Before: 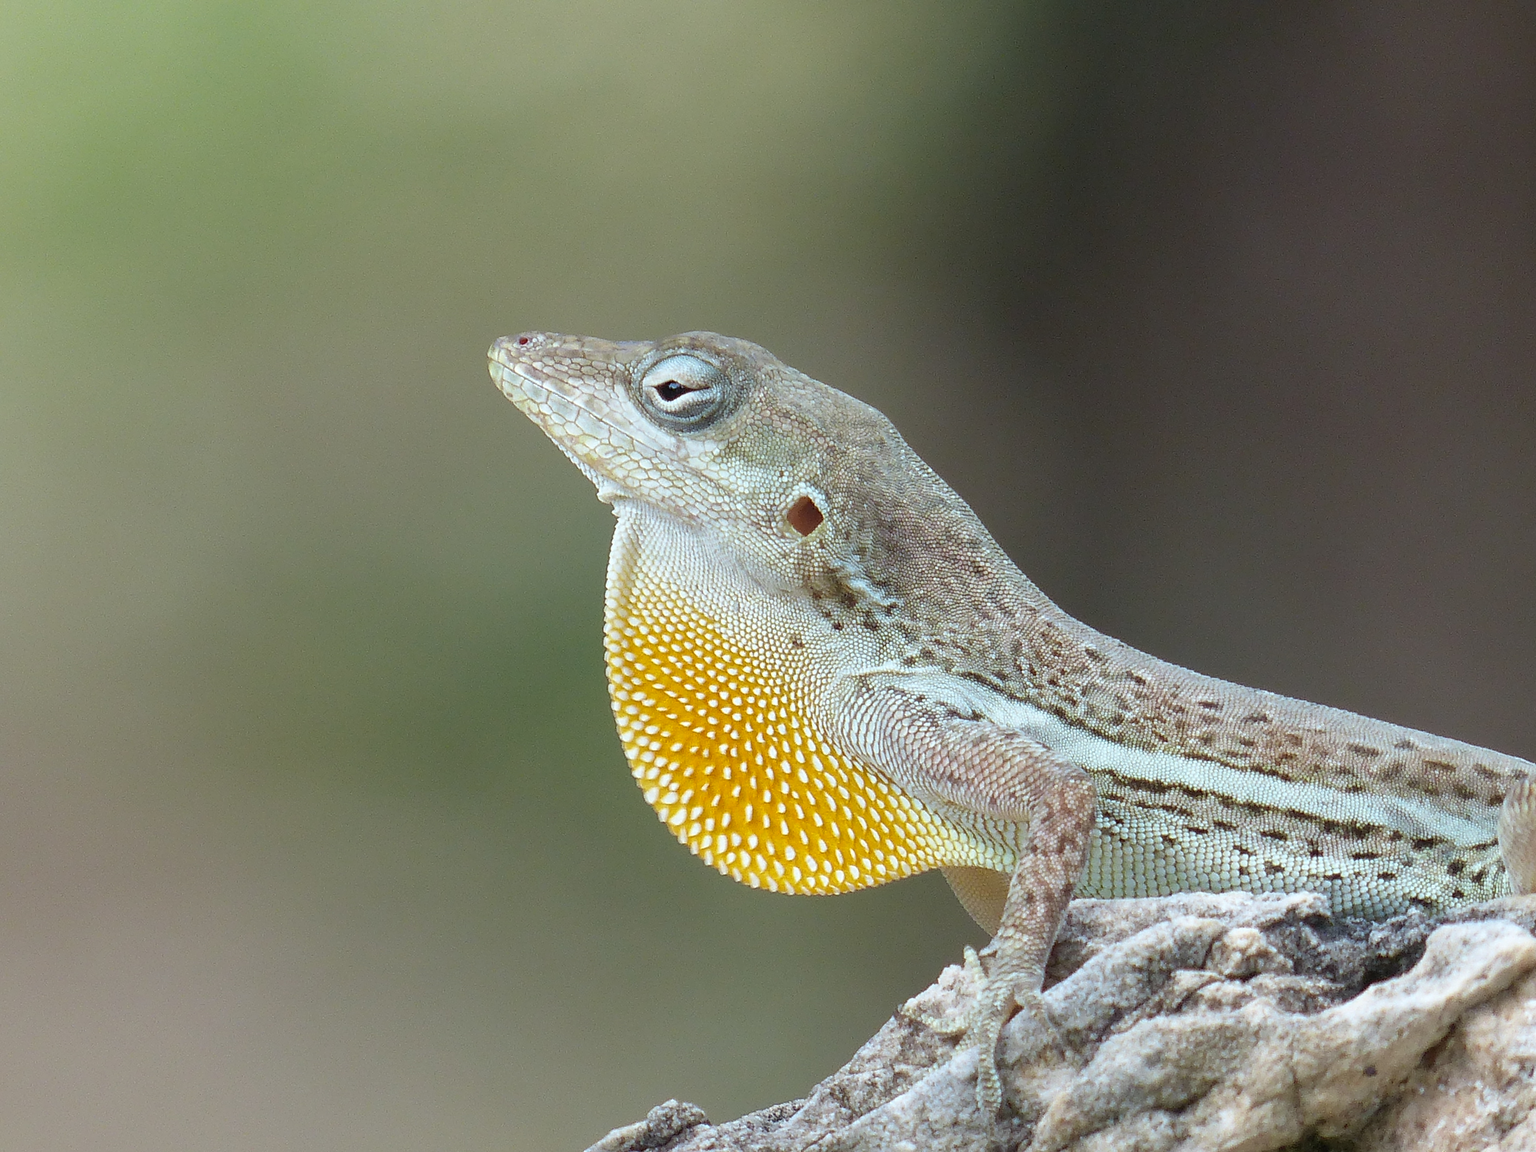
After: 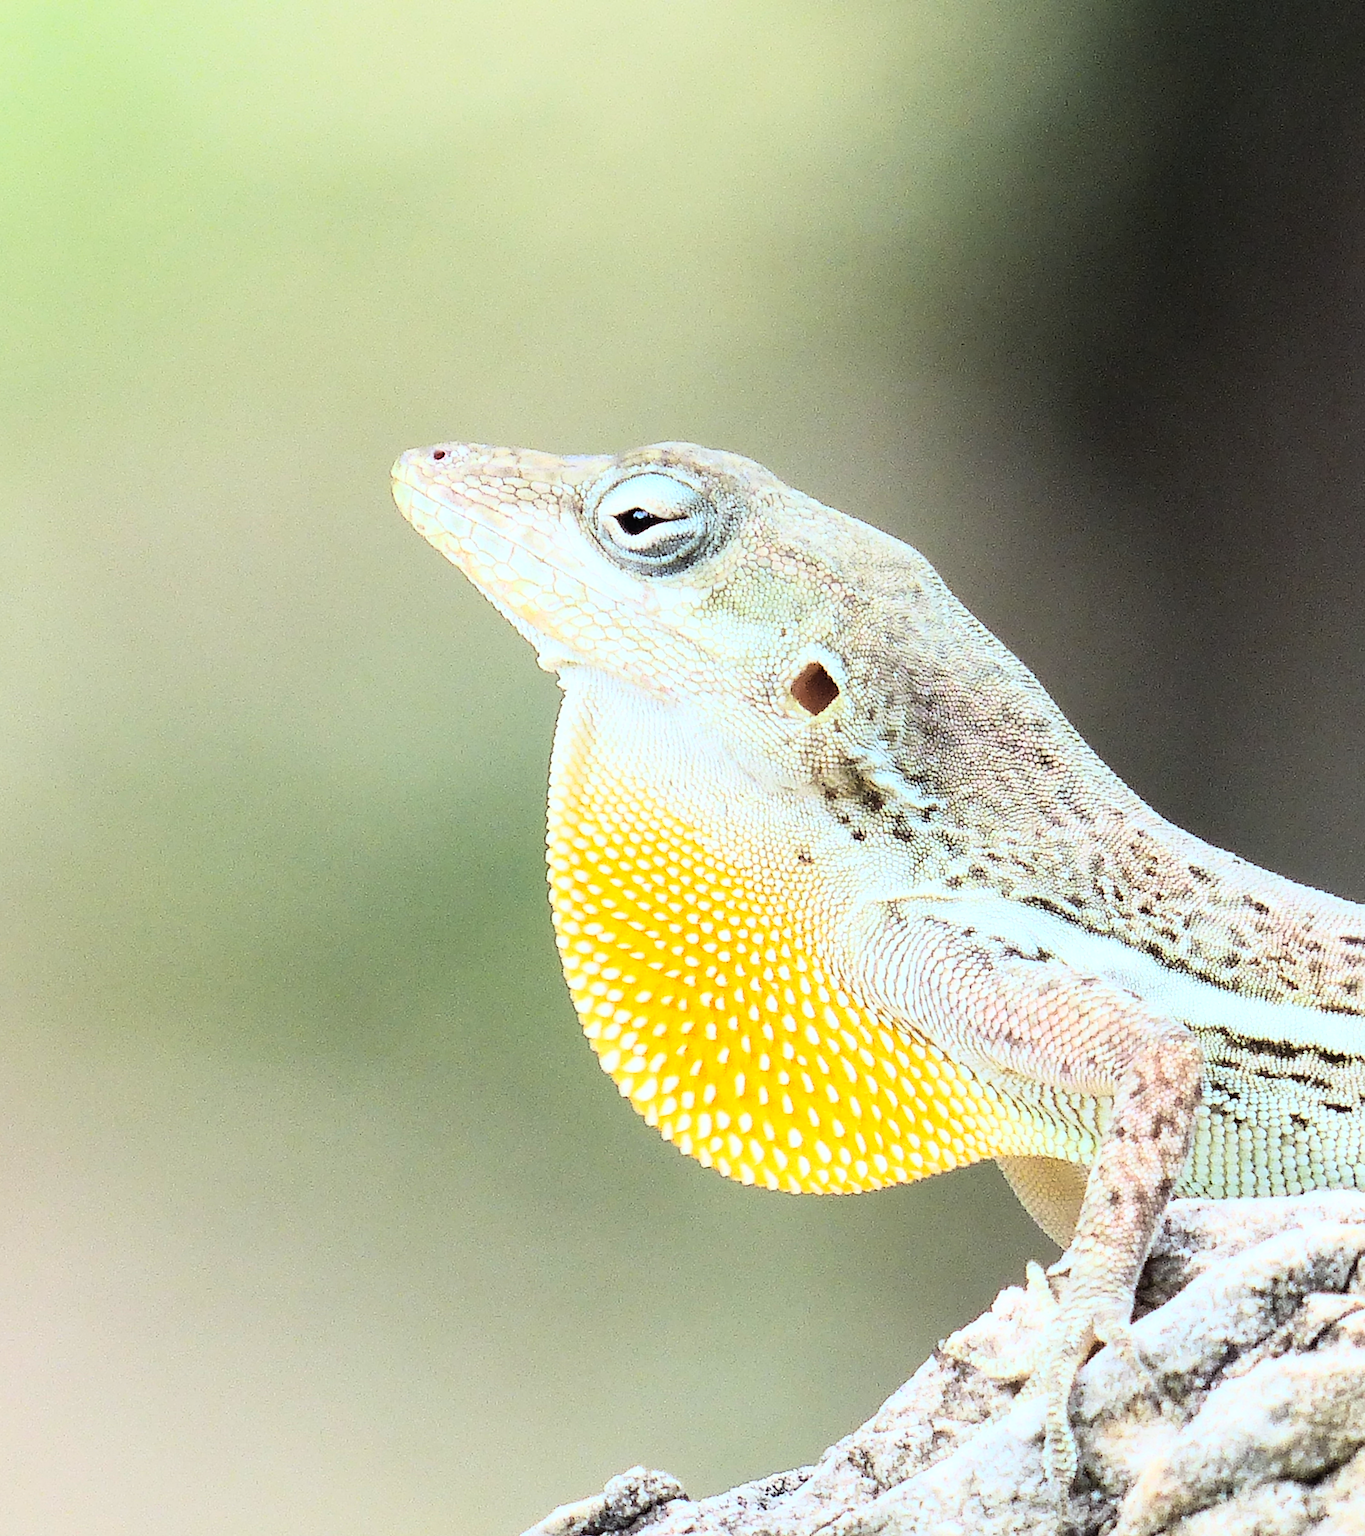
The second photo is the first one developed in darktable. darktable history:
crop and rotate: left 12.673%, right 20.66%
rgb curve: curves: ch0 [(0, 0) (0.21, 0.15) (0.24, 0.21) (0.5, 0.75) (0.75, 0.96) (0.89, 0.99) (1, 1)]; ch1 [(0, 0.02) (0.21, 0.13) (0.25, 0.2) (0.5, 0.67) (0.75, 0.9) (0.89, 0.97) (1, 1)]; ch2 [(0, 0.02) (0.21, 0.13) (0.25, 0.2) (0.5, 0.67) (0.75, 0.9) (0.89, 0.97) (1, 1)], compensate middle gray true
